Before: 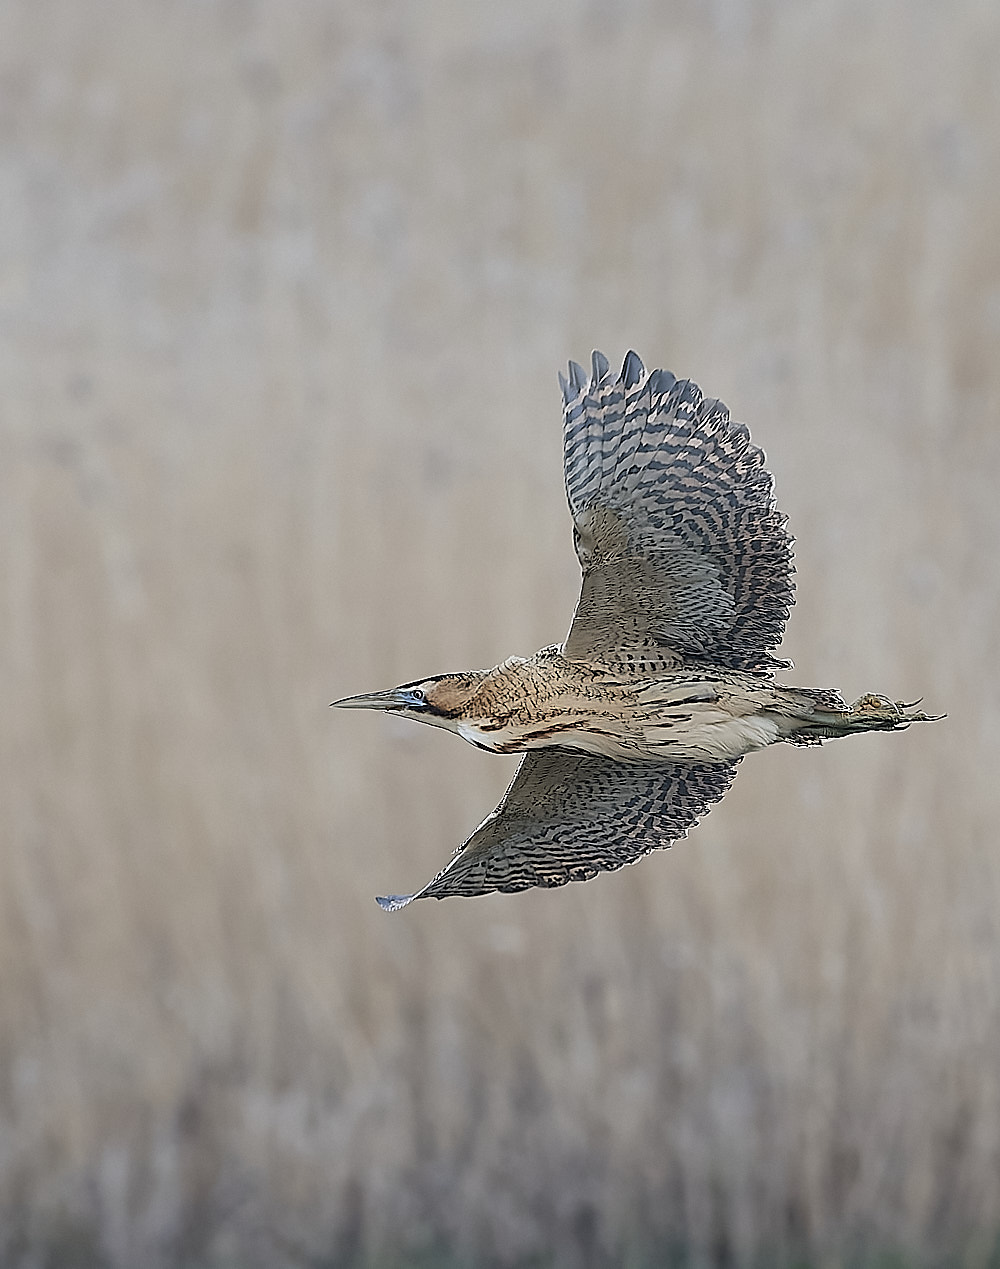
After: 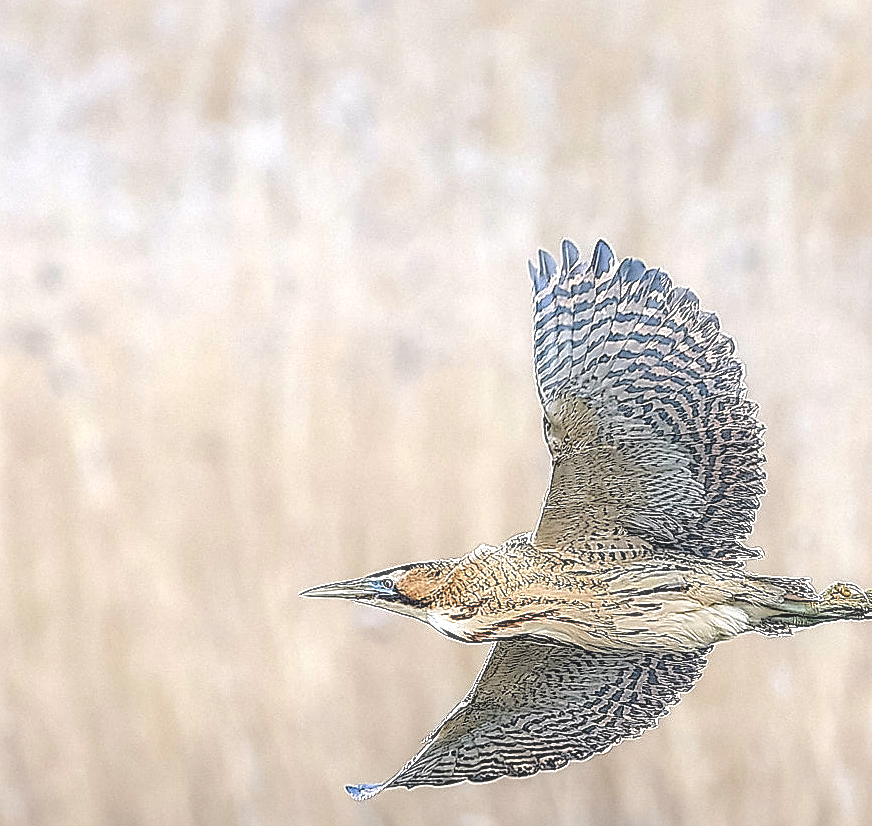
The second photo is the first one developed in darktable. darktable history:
sharpen: on, module defaults
local contrast: highlights 6%, shadows 3%, detail 133%
crop: left 3.066%, top 8.825%, right 9.65%, bottom 26.049%
tone equalizer: -8 EV -1.11 EV, -7 EV -0.988 EV, -6 EV -0.834 EV, -5 EV -0.598 EV, -3 EV 0.598 EV, -2 EV 0.882 EV, -1 EV 0.991 EV, +0 EV 1.08 EV
color balance rgb: highlights gain › chroma 0.237%, highlights gain › hue 330.56°, perceptual saturation grading › global saturation 24.892%, perceptual brilliance grading › mid-tones 10.409%, perceptual brilliance grading › shadows 15.681%
haze removal: adaptive false
